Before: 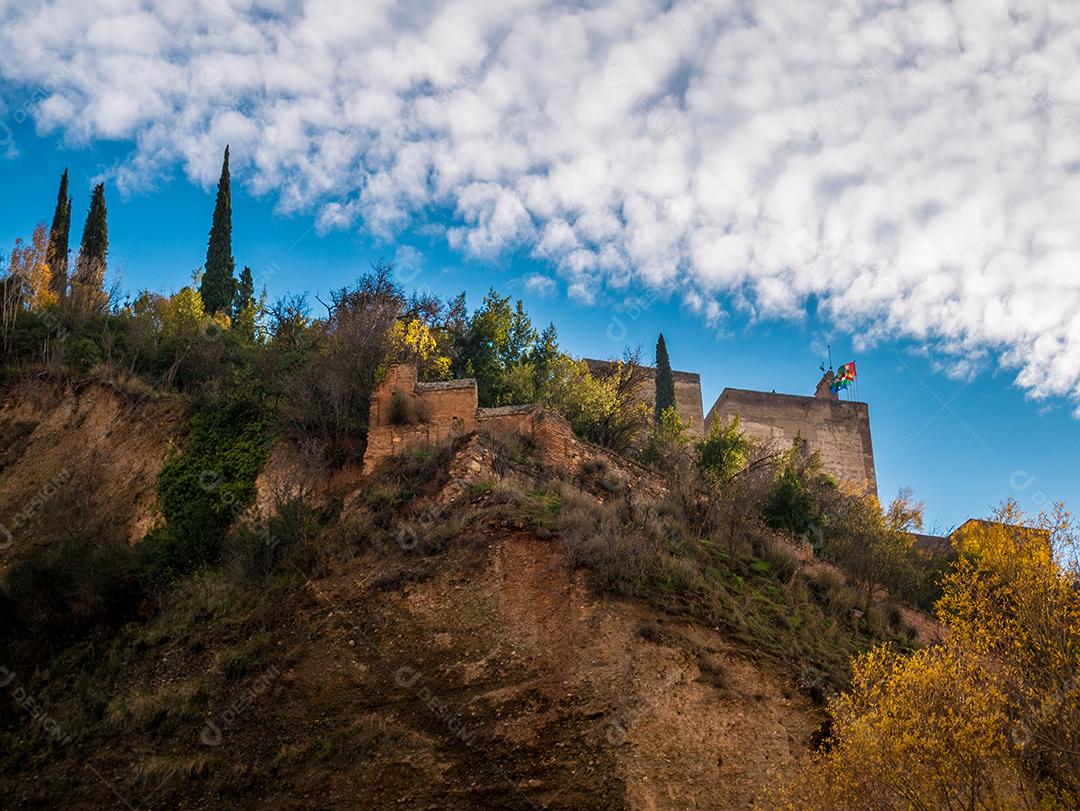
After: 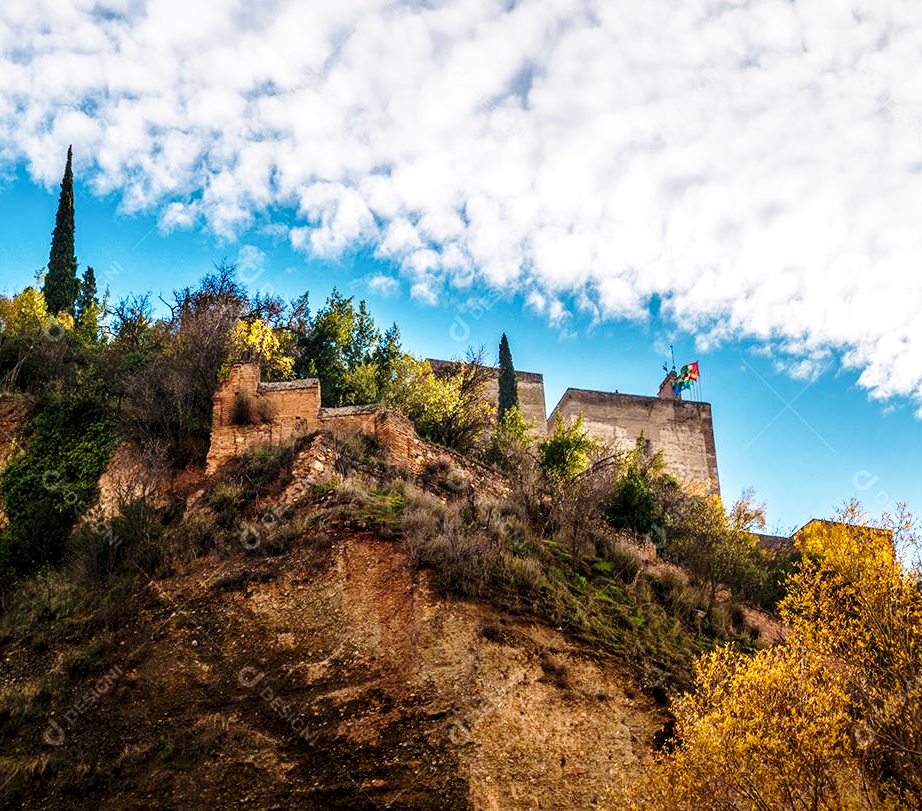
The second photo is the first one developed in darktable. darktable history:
color correction: saturation 0.98
base curve: curves: ch0 [(0, 0) (0.028, 0.03) (0.121, 0.232) (0.46, 0.748) (0.859, 0.968) (1, 1)], preserve colors none
crop and rotate: left 14.584%
local contrast: highlights 83%, shadows 81%
